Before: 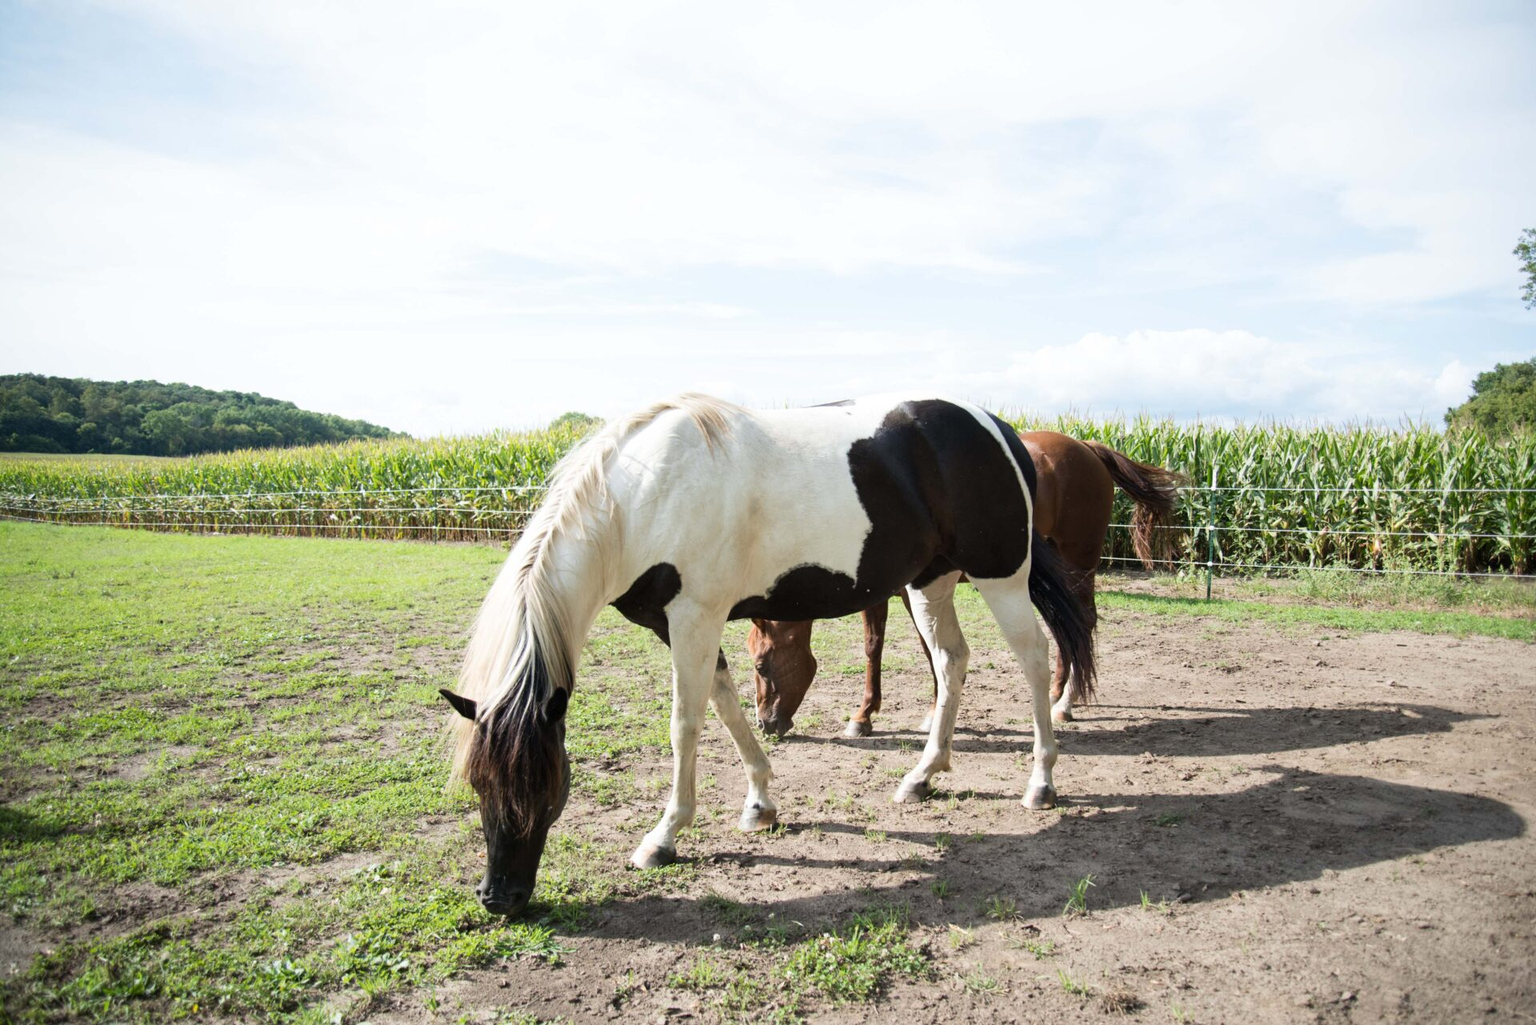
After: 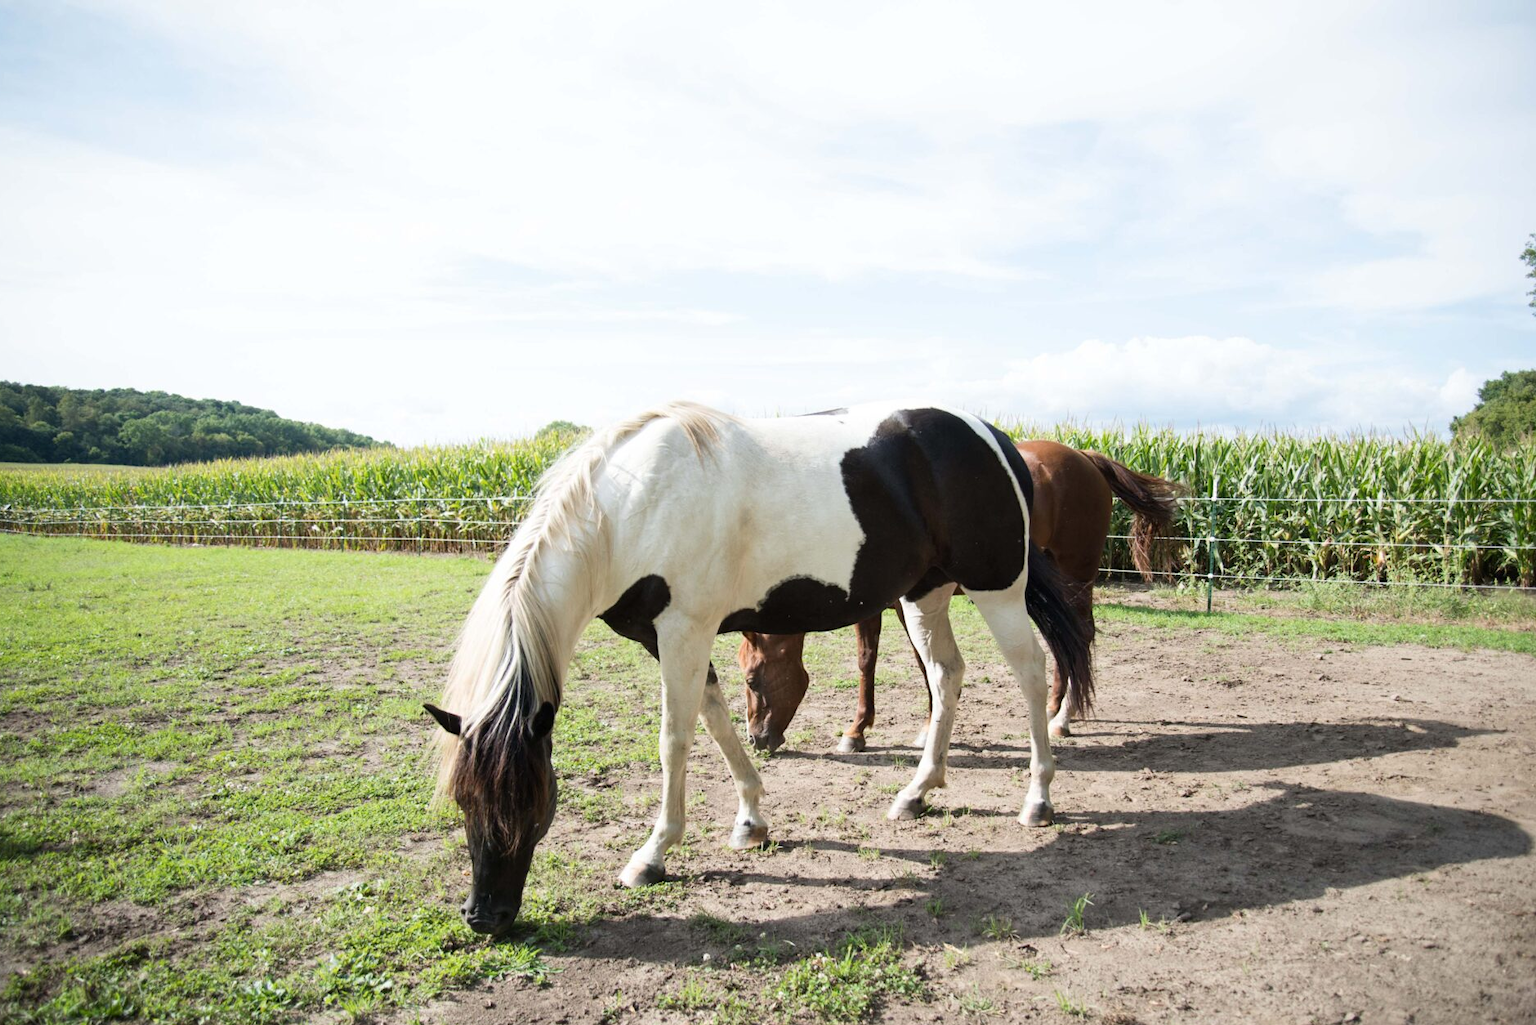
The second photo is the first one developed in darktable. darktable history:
crop: left 1.658%, right 0.272%, bottom 1.907%
